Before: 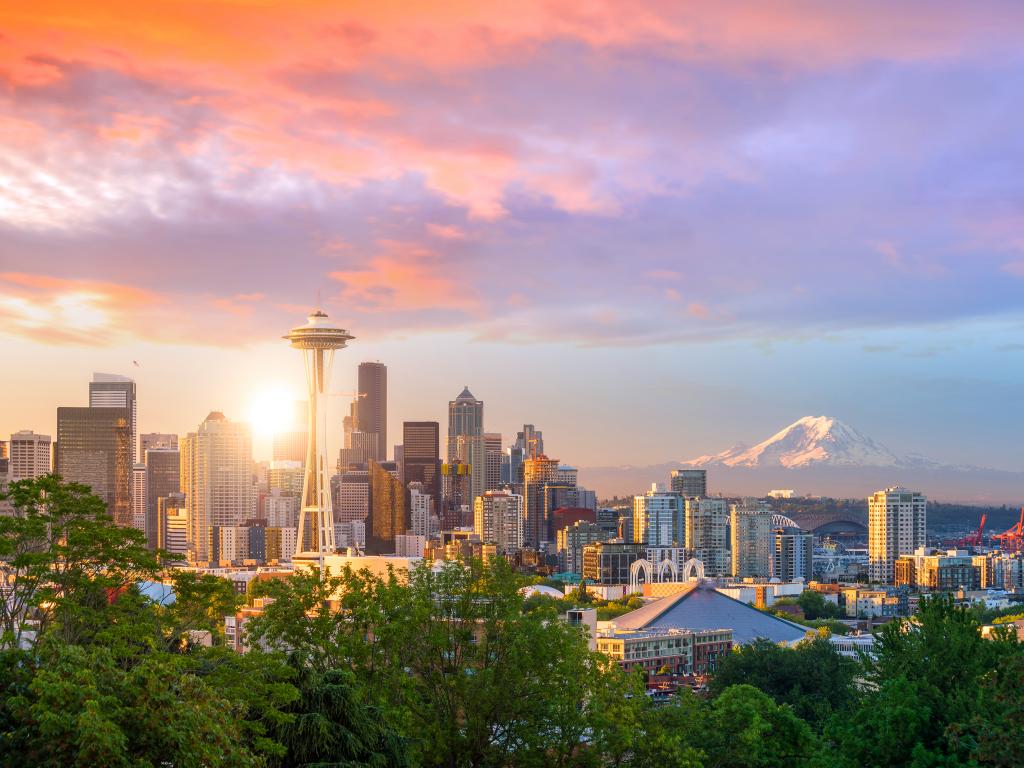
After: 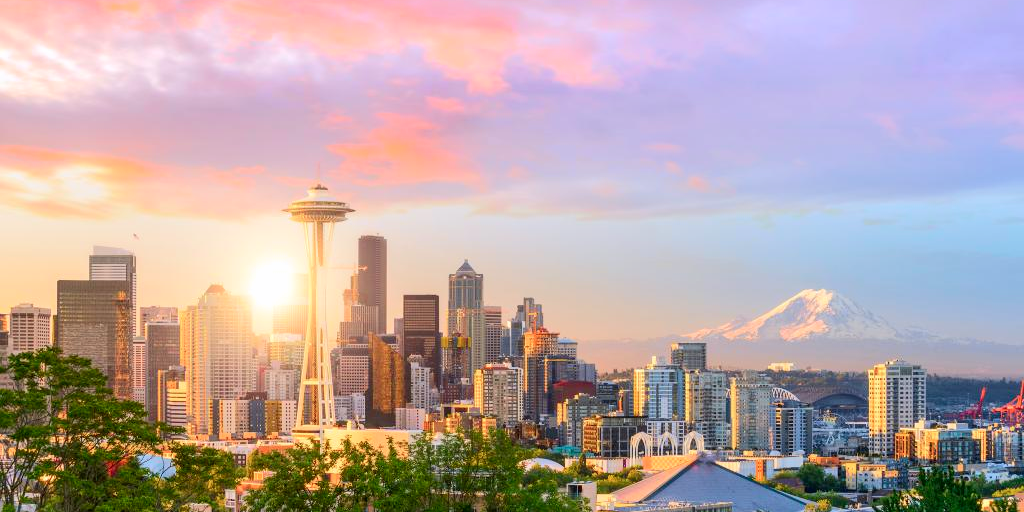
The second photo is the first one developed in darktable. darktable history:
crop: top 16.647%, bottom 16.679%
tone curve: curves: ch0 [(0, 0.013) (0.054, 0.018) (0.205, 0.191) (0.289, 0.292) (0.39, 0.424) (0.493, 0.551) (0.666, 0.743) (0.795, 0.841) (1, 0.998)]; ch1 [(0, 0) (0.385, 0.343) (0.439, 0.415) (0.494, 0.495) (0.501, 0.501) (0.51, 0.509) (0.548, 0.554) (0.586, 0.614) (0.66, 0.706) (0.783, 0.804) (1, 1)]; ch2 [(0, 0) (0.304, 0.31) (0.403, 0.399) (0.441, 0.428) (0.47, 0.469) (0.498, 0.496) (0.524, 0.538) (0.566, 0.579) (0.633, 0.665) (0.7, 0.711) (1, 1)], color space Lab, independent channels, preserve colors none
